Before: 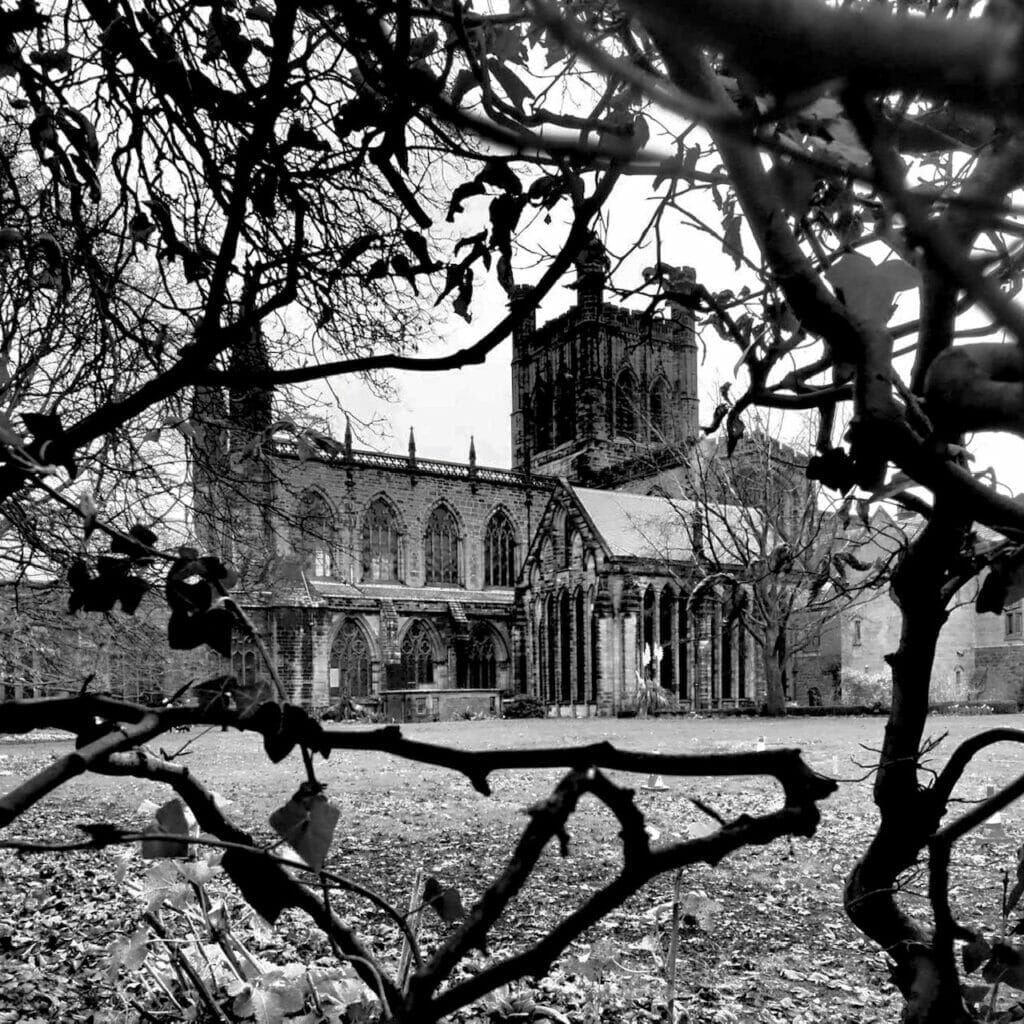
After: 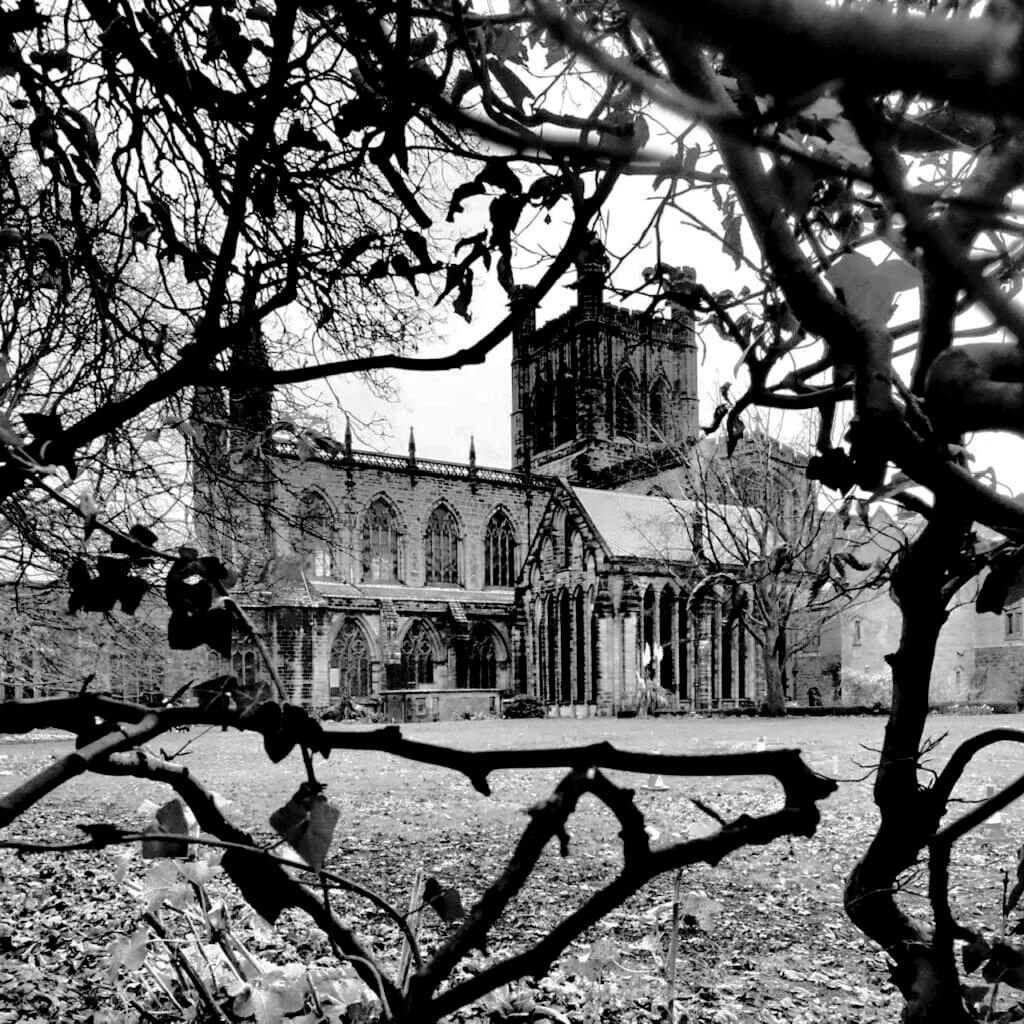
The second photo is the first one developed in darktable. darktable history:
levels: levels [0.026, 0.507, 0.987]
tone curve: curves: ch0 [(0, 0) (0.003, 0.021) (0.011, 0.021) (0.025, 0.021) (0.044, 0.033) (0.069, 0.053) (0.1, 0.08) (0.136, 0.114) (0.177, 0.171) (0.224, 0.246) (0.277, 0.332) (0.335, 0.424) (0.399, 0.496) (0.468, 0.561) (0.543, 0.627) (0.623, 0.685) (0.709, 0.741) (0.801, 0.813) (0.898, 0.902) (1, 1)], preserve colors none
